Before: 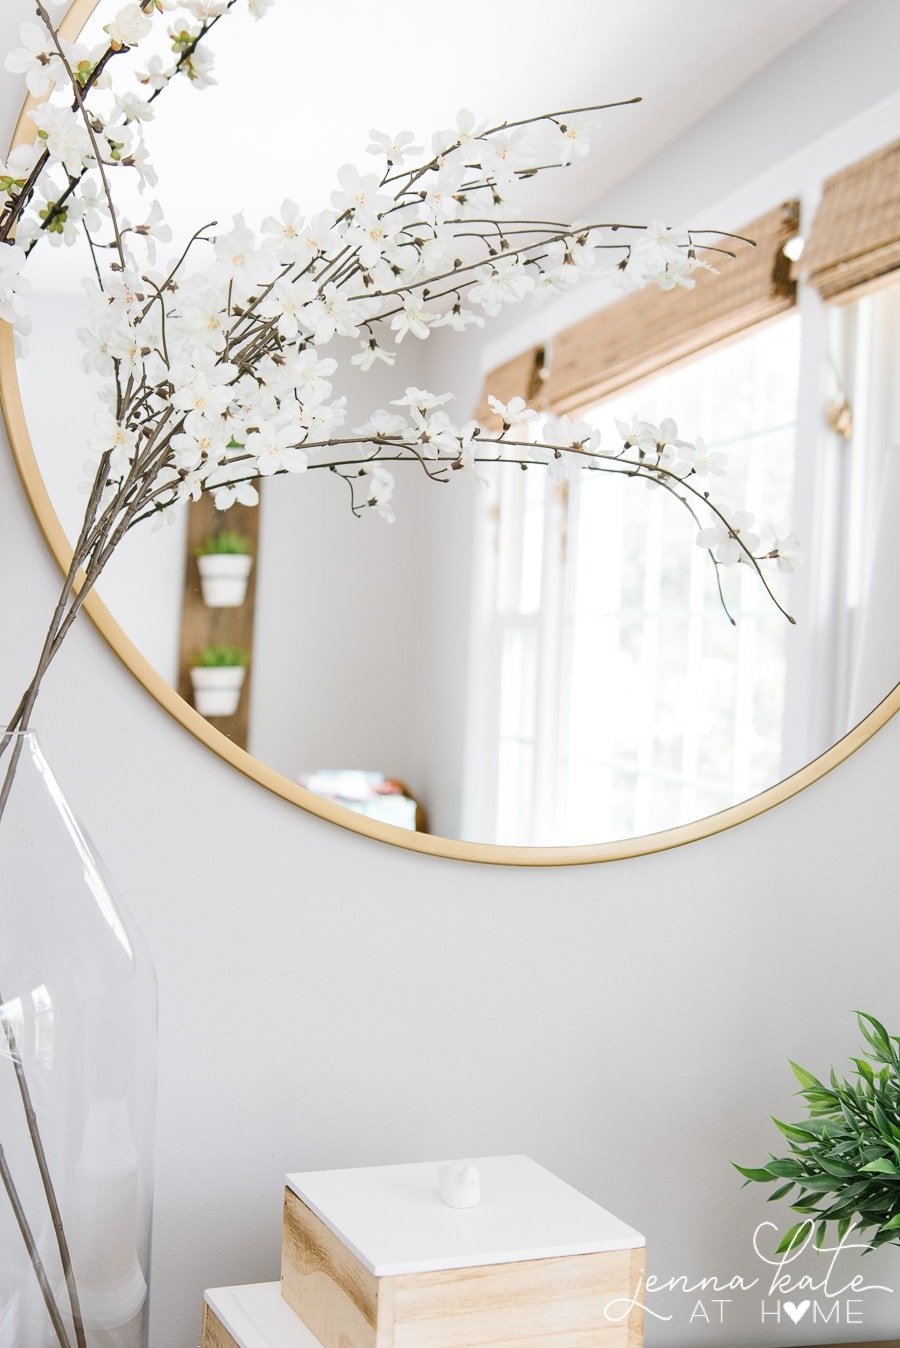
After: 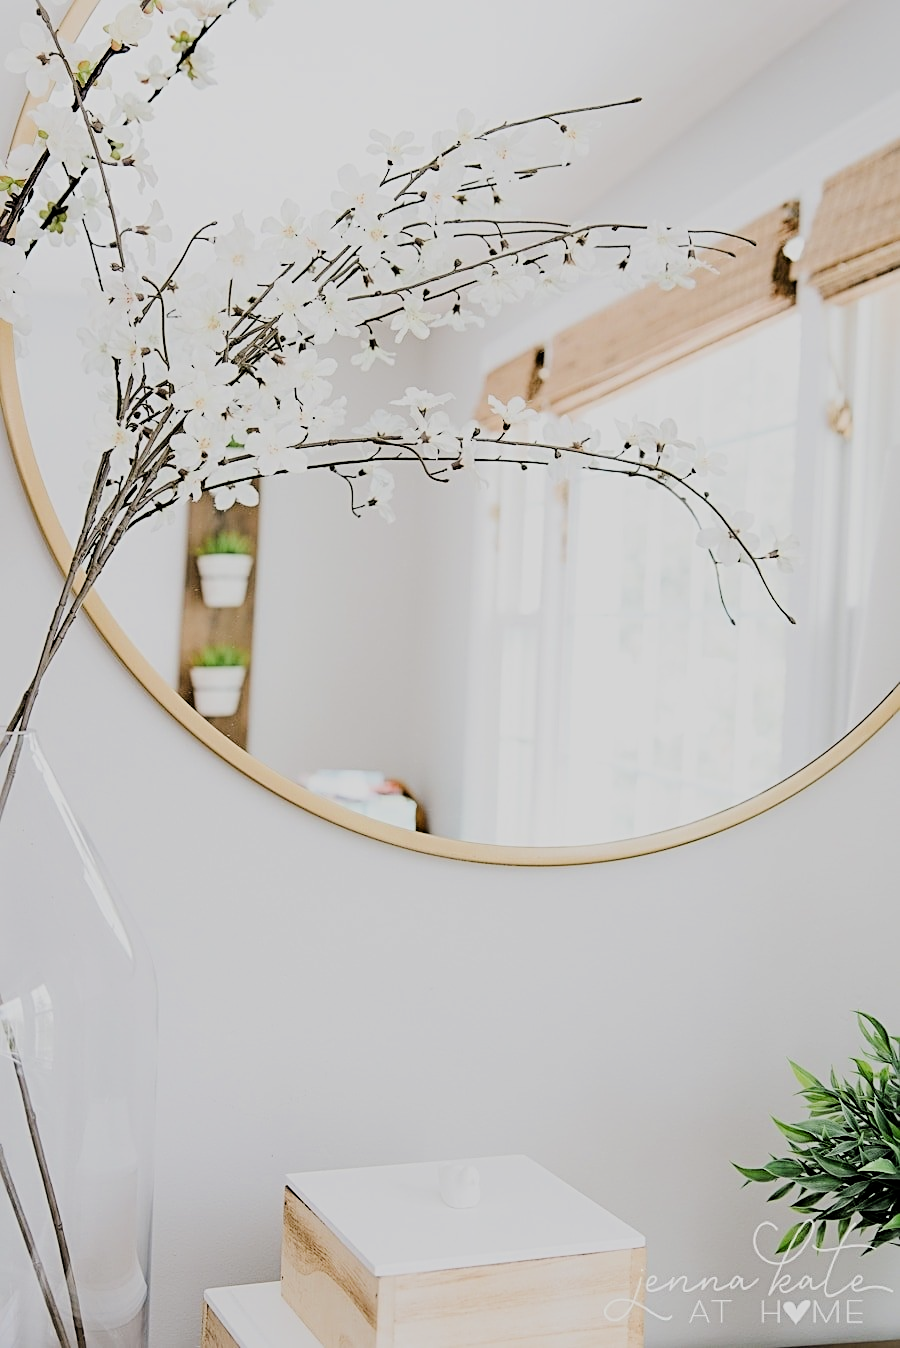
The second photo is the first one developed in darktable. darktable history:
filmic rgb: middle gray luminance 17.91%, black relative exposure -7.53 EV, white relative exposure 8.48 EV, target black luminance 0%, hardness 2.23, latitude 18.35%, contrast 0.881, highlights saturation mix 5.29%, shadows ↔ highlights balance 10.92%
sharpen: radius 2.774
tone equalizer: -8 EV -0.735 EV, -7 EV -0.738 EV, -6 EV -0.627 EV, -5 EV -0.42 EV, -3 EV 0.37 EV, -2 EV 0.6 EV, -1 EV 0.696 EV, +0 EV 0.78 EV, edges refinement/feathering 500, mask exposure compensation -1.57 EV, preserve details no
